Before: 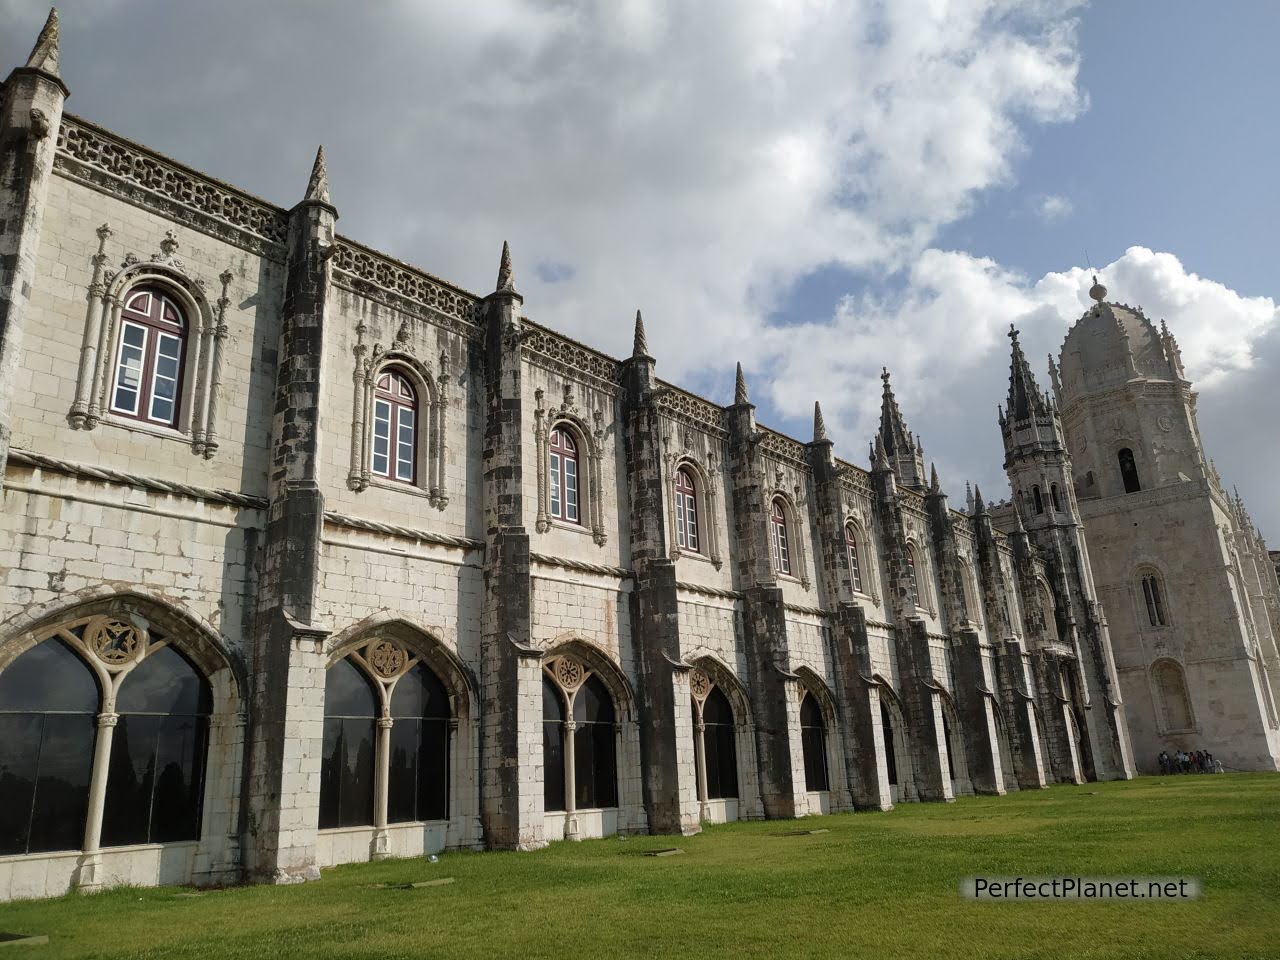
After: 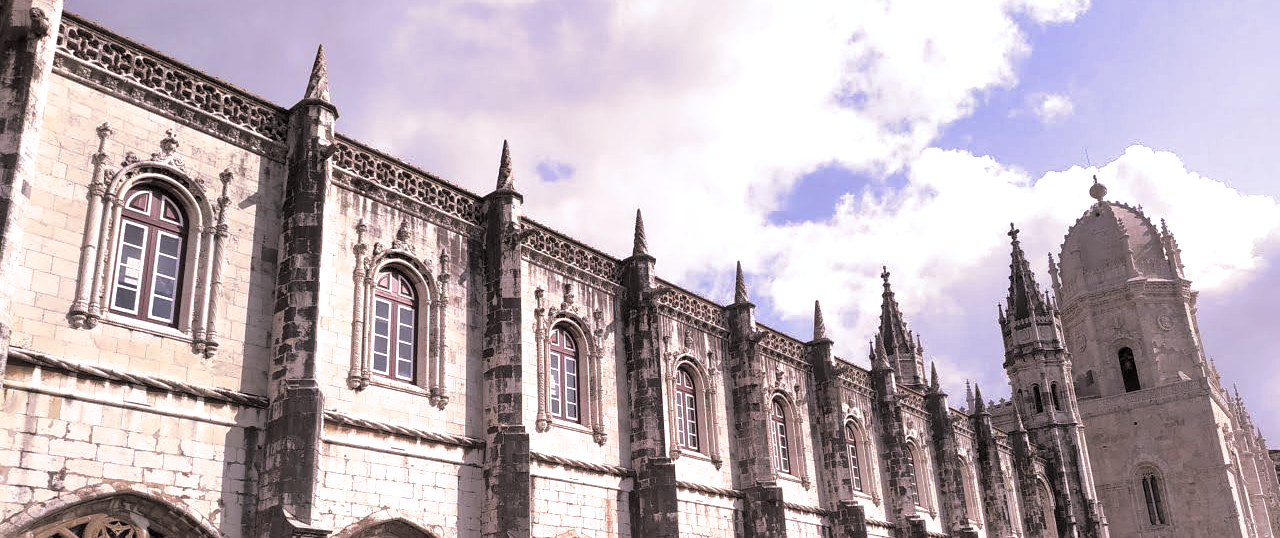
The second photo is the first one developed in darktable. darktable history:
crop and rotate: top 10.605%, bottom 33.274%
exposure: exposure 0.564 EV, compensate highlight preservation false
white balance: red 1.066, blue 1.119
rgb levels: mode RGB, independent channels, levels [[0, 0.474, 1], [0, 0.5, 1], [0, 0.5, 1]]
split-toning: shadows › hue 43.2°, shadows › saturation 0, highlights › hue 50.4°, highlights › saturation 1
contrast equalizer: octaves 7, y [[0.6 ×6], [0.55 ×6], [0 ×6], [0 ×6], [0 ×6]], mix 0.15
